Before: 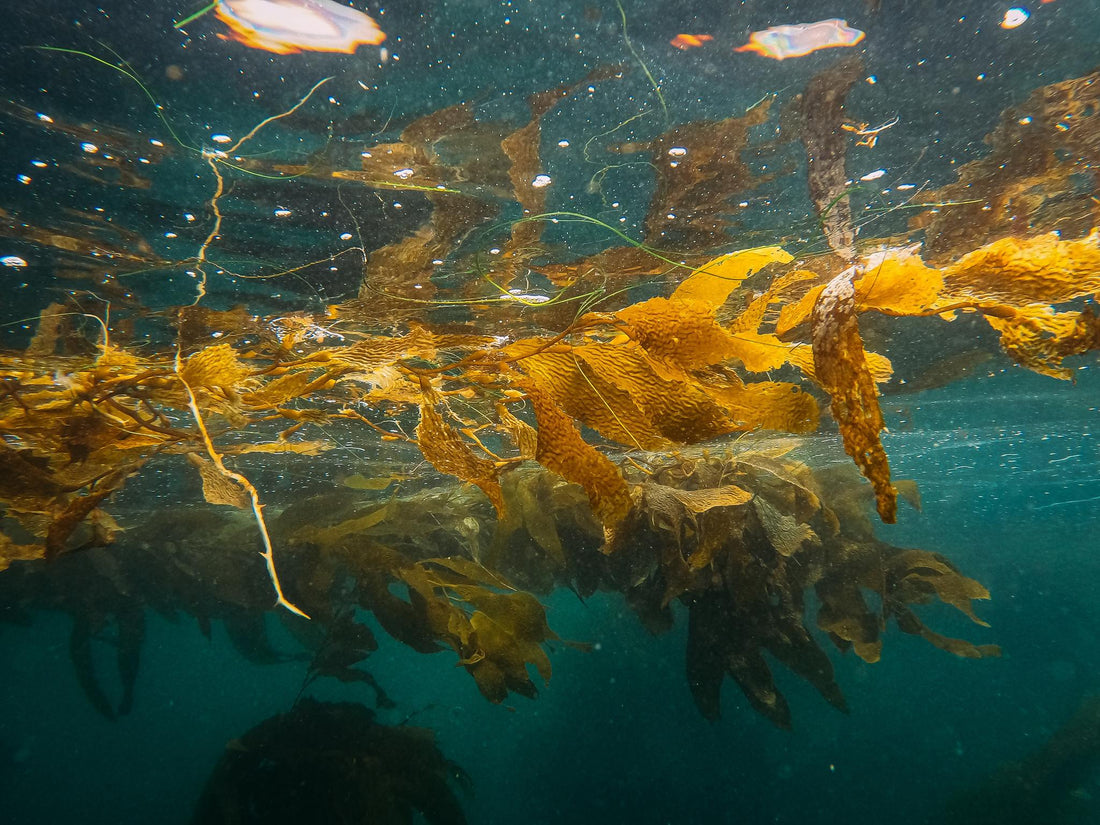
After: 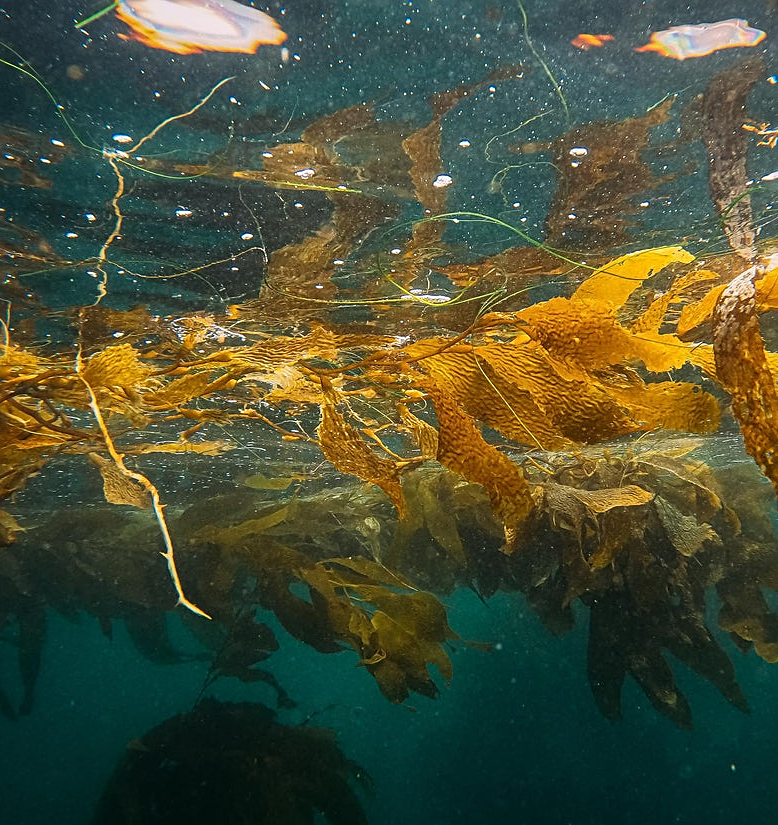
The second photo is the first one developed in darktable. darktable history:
sharpen: amount 0.497
crop and rotate: left 9.037%, right 20.187%
